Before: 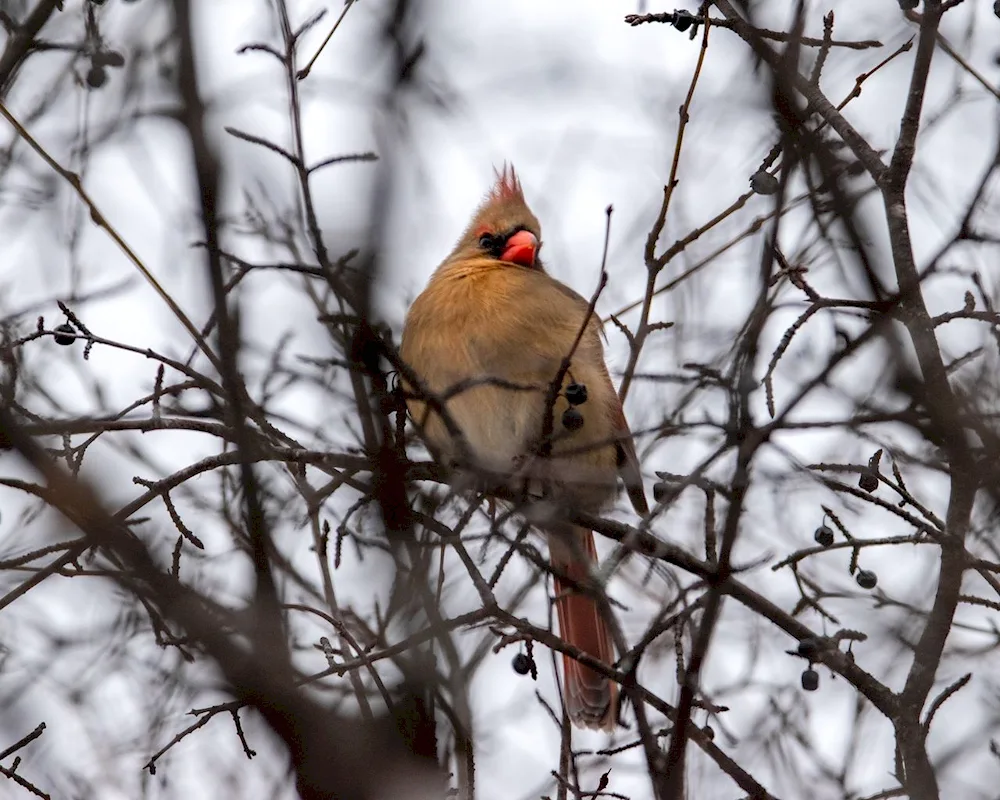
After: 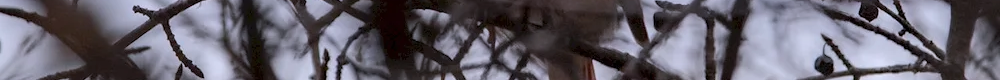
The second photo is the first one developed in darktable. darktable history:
graduated density: hue 238.83°, saturation 50%
crop and rotate: top 59.084%, bottom 30.916%
